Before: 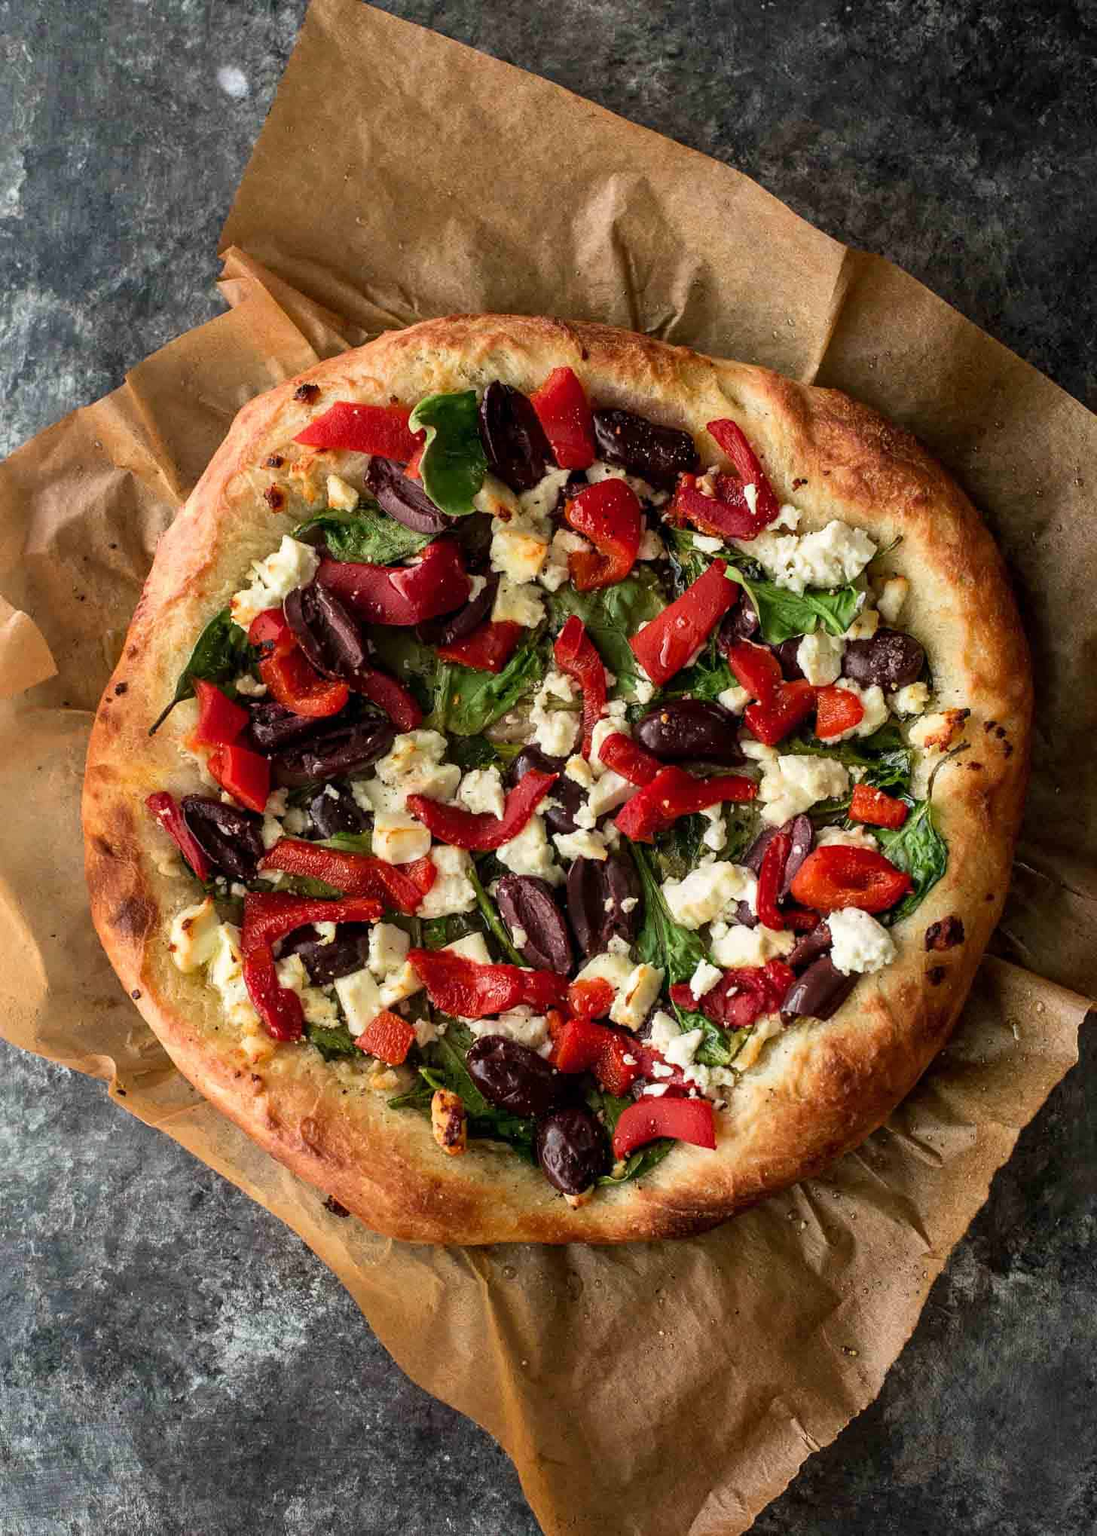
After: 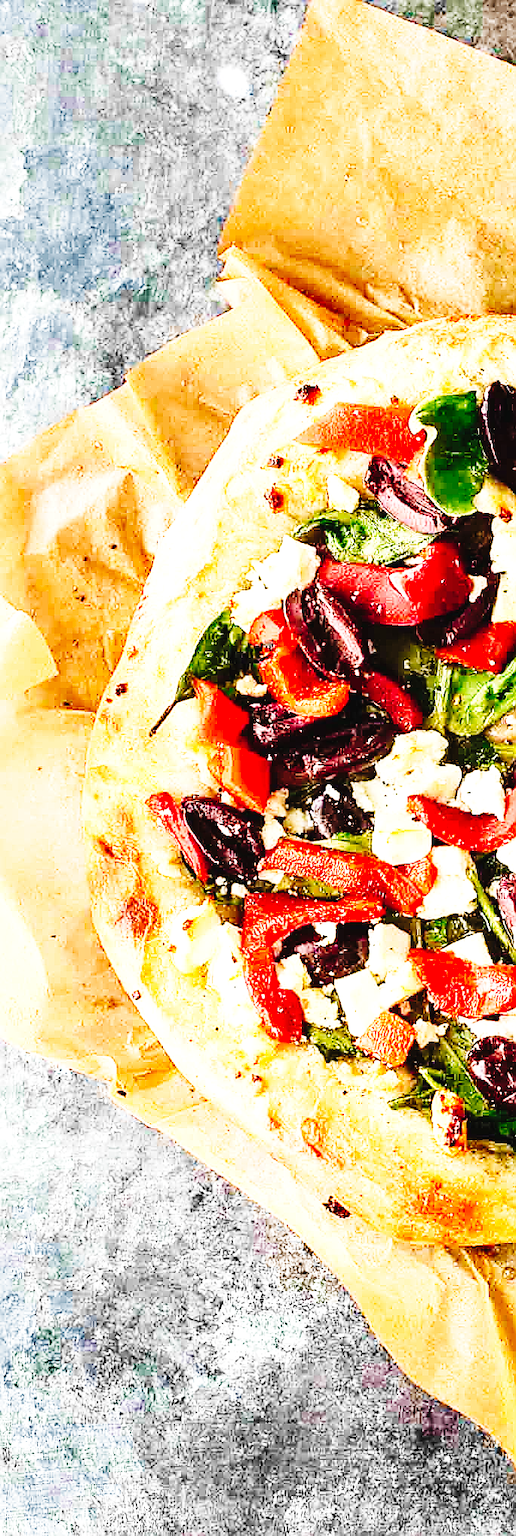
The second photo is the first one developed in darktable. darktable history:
crop and rotate: left 0.054%, top 0%, right 52.832%
exposure: black level correction 0, exposure 1.574 EV, compensate highlight preservation false
tone curve: curves: ch0 [(0, 0.023) (0.132, 0.075) (0.251, 0.186) (0.441, 0.476) (0.662, 0.757) (0.849, 0.927) (1, 0.99)]; ch1 [(0, 0) (0.447, 0.411) (0.483, 0.469) (0.498, 0.496) (0.518, 0.514) (0.561, 0.59) (0.606, 0.659) (0.657, 0.725) (0.869, 0.916) (1, 1)]; ch2 [(0, 0) (0.307, 0.315) (0.425, 0.438) (0.483, 0.477) (0.503, 0.503) (0.526, 0.553) (0.552, 0.601) (0.615, 0.669) (0.703, 0.797) (0.985, 0.966)], preserve colors none
velvia: strength 17.68%
sharpen: radius 1.41, amount 1.261, threshold 0.626
base curve: curves: ch0 [(0, 0) (0.032, 0.025) (0.121, 0.166) (0.206, 0.329) (0.605, 0.79) (1, 1)], preserve colors none
